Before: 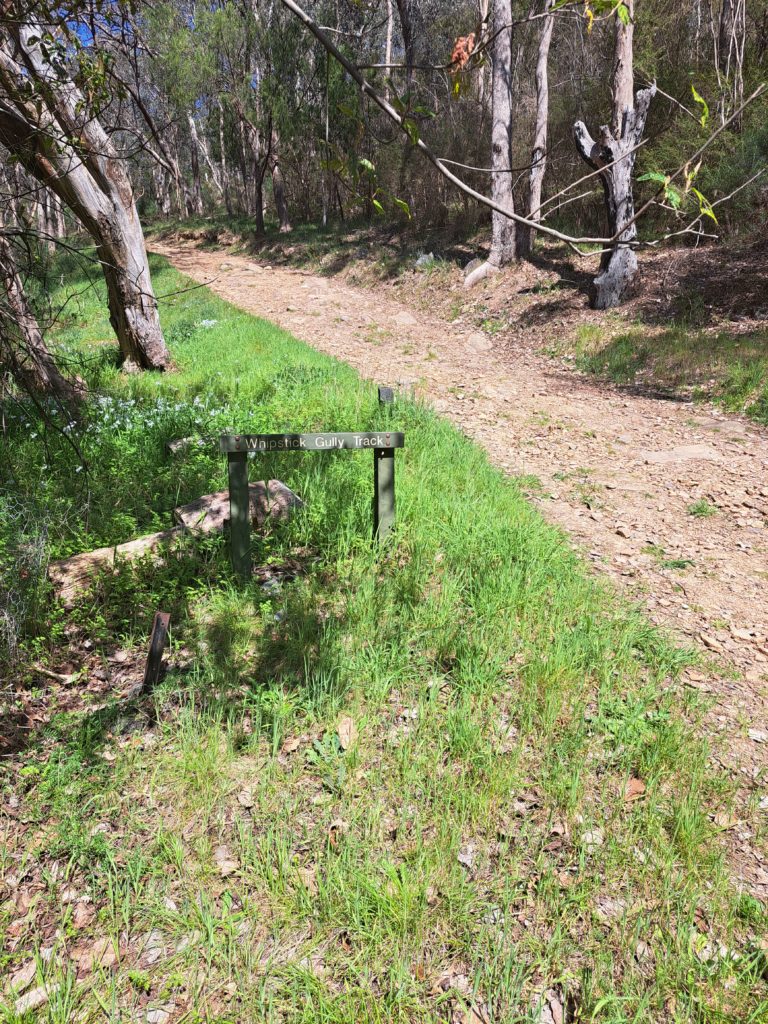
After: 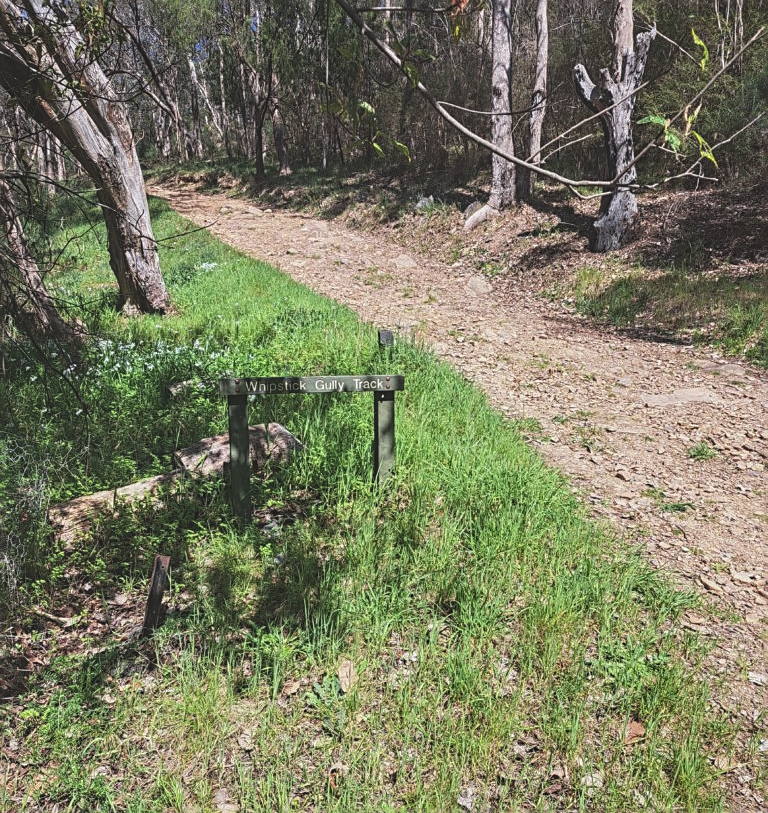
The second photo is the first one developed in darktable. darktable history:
crop and rotate: top 5.654%, bottom 14.874%
local contrast: highlights 62%, detail 143%, midtone range 0.432
exposure: black level correction -0.034, exposure -0.496 EV, compensate highlight preservation false
sharpen: on, module defaults
